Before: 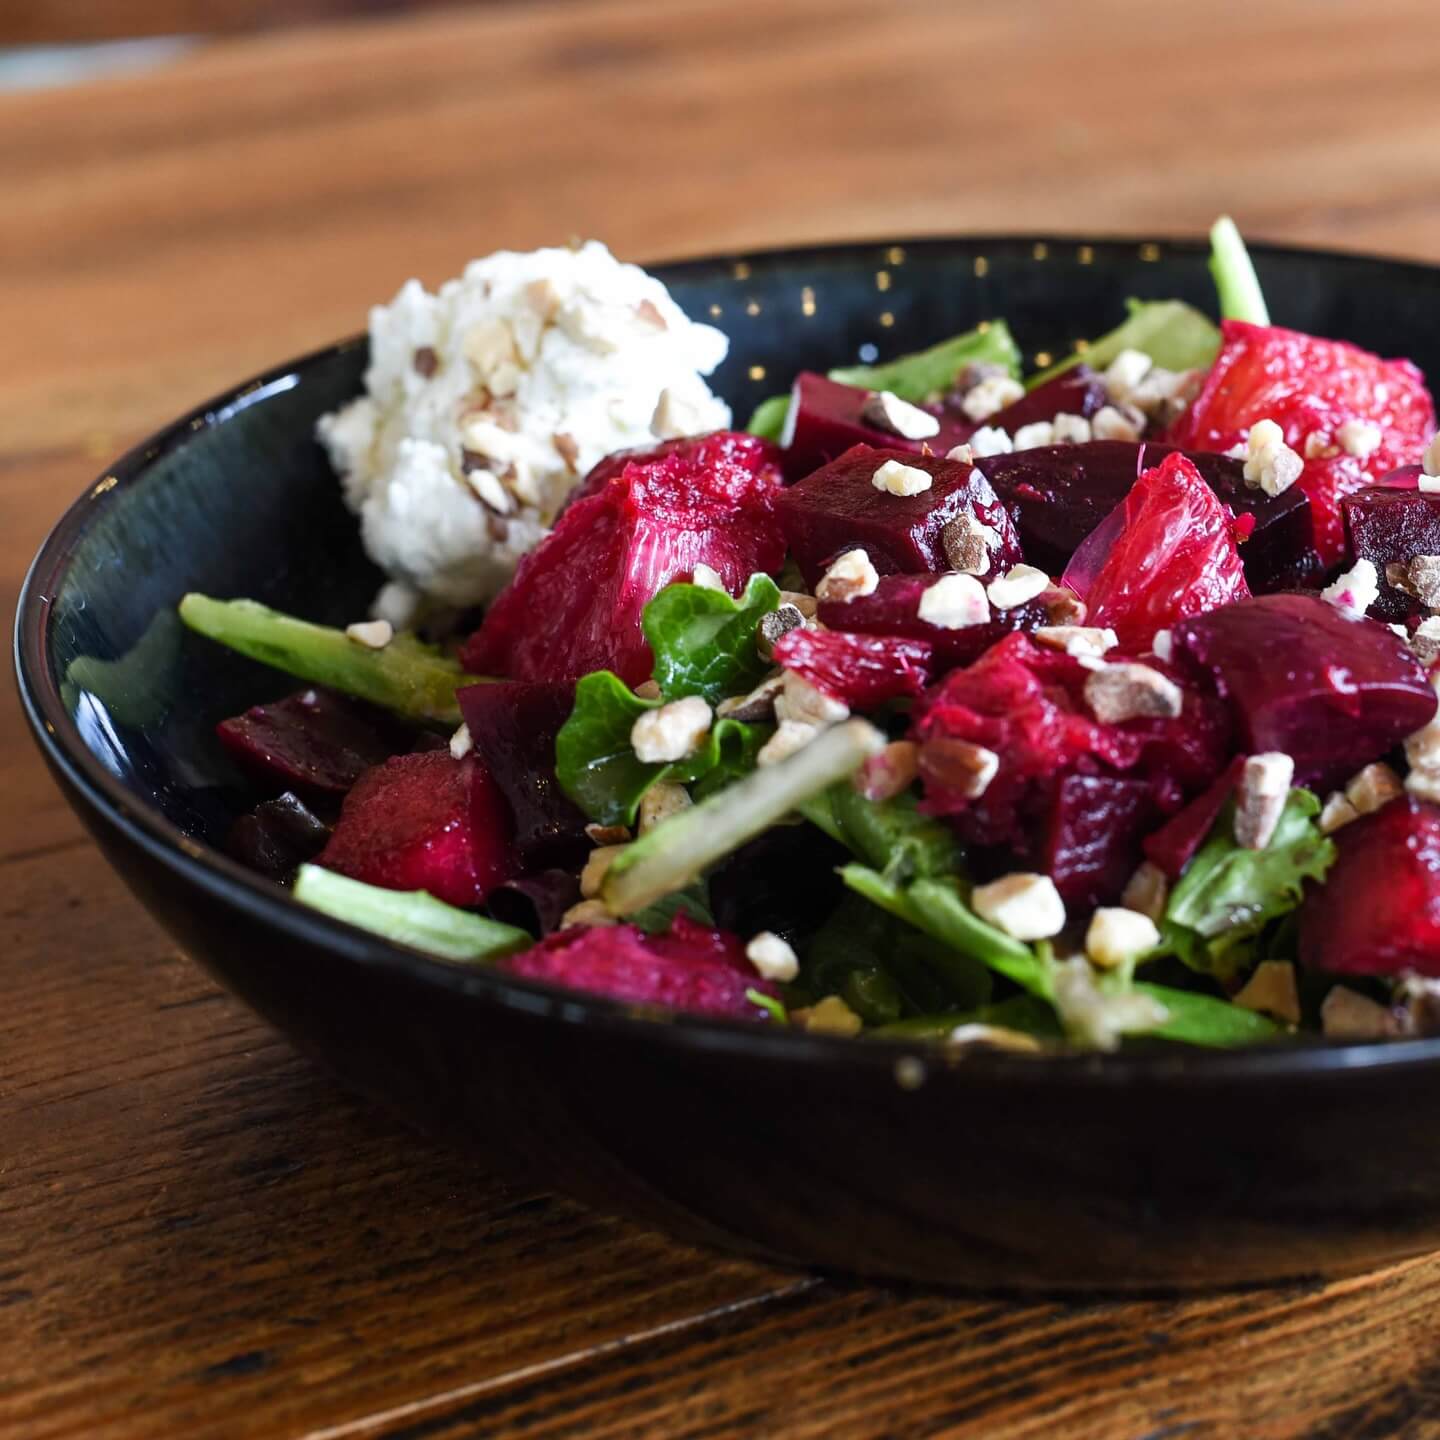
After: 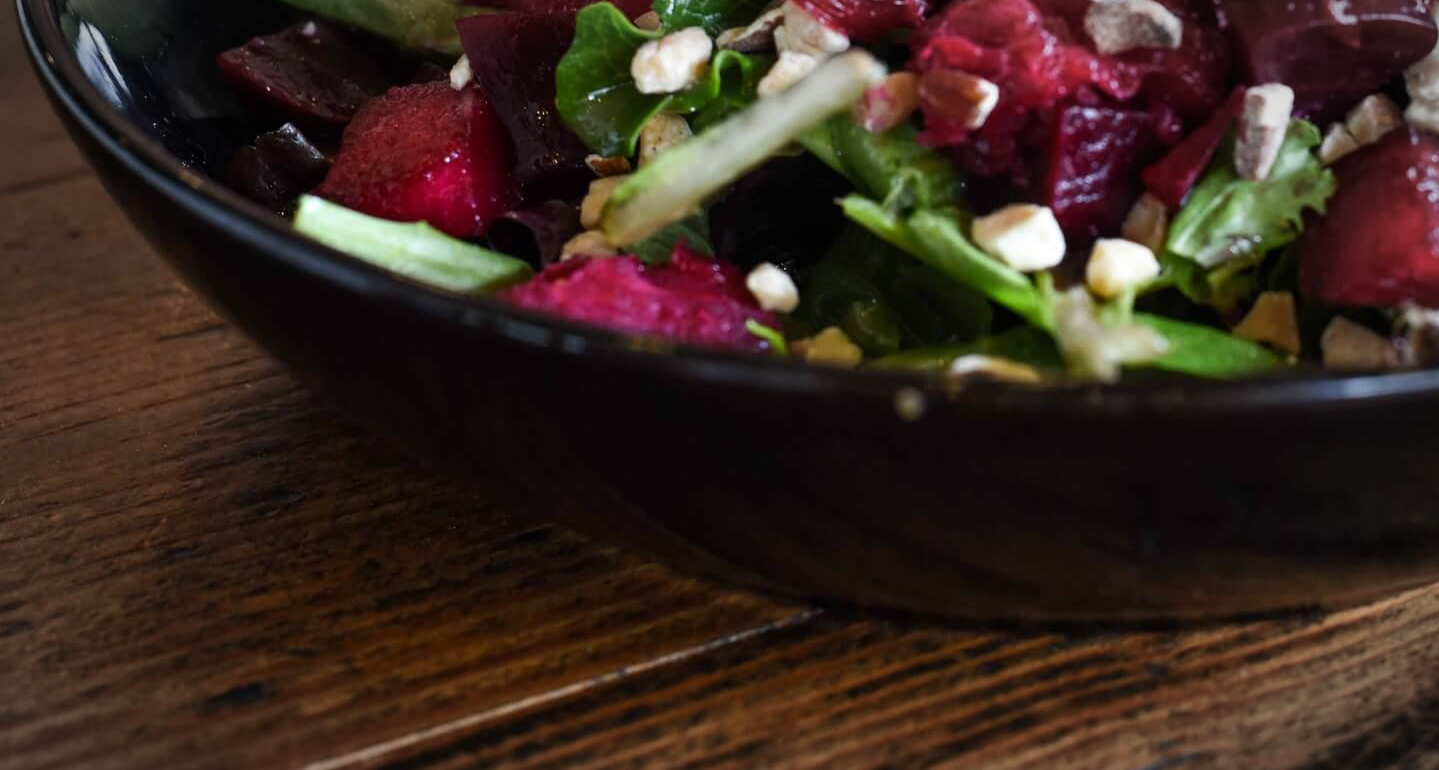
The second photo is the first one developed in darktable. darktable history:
vignetting: automatic ratio true
crop and rotate: top 46.497%, right 0.043%
